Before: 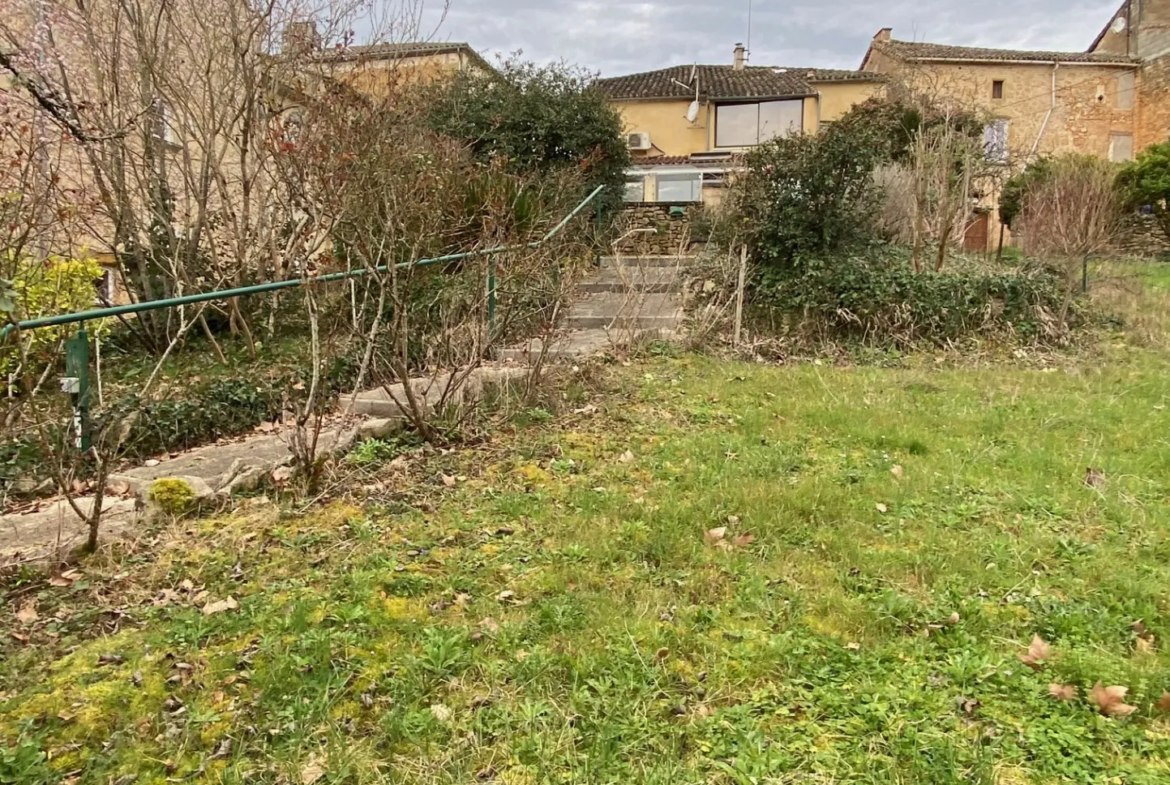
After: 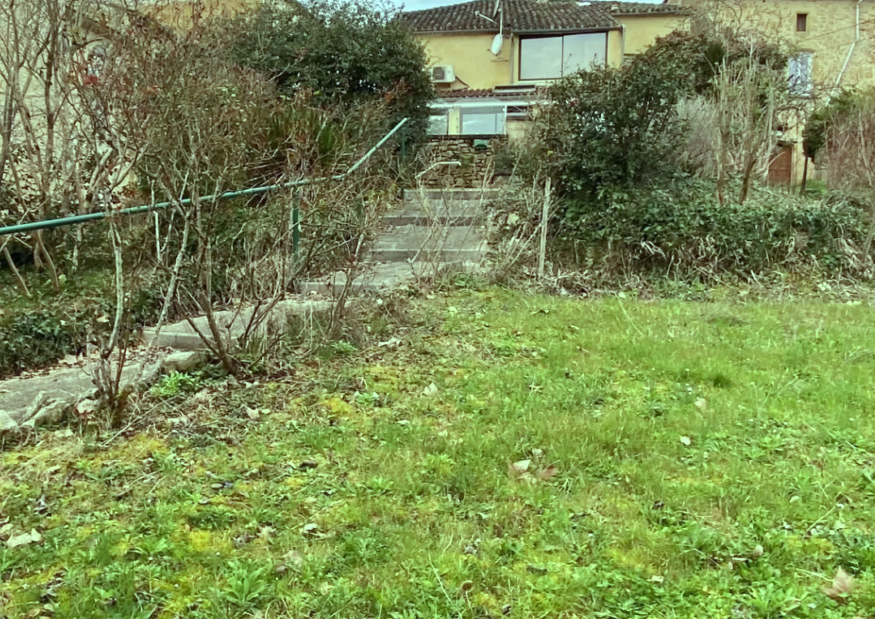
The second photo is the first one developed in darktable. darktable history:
crop: left 16.768%, top 8.653%, right 8.362%, bottom 12.485%
color balance: mode lift, gamma, gain (sRGB), lift [0.997, 0.979, 1.021, 1.011], gamma [1, 1.084, 0.916, 0.998], gain [1, 0.87, 1.13, 1.101], contrast 4.55%, contrast fulcrum 38.24%, output saturation 104.09%
